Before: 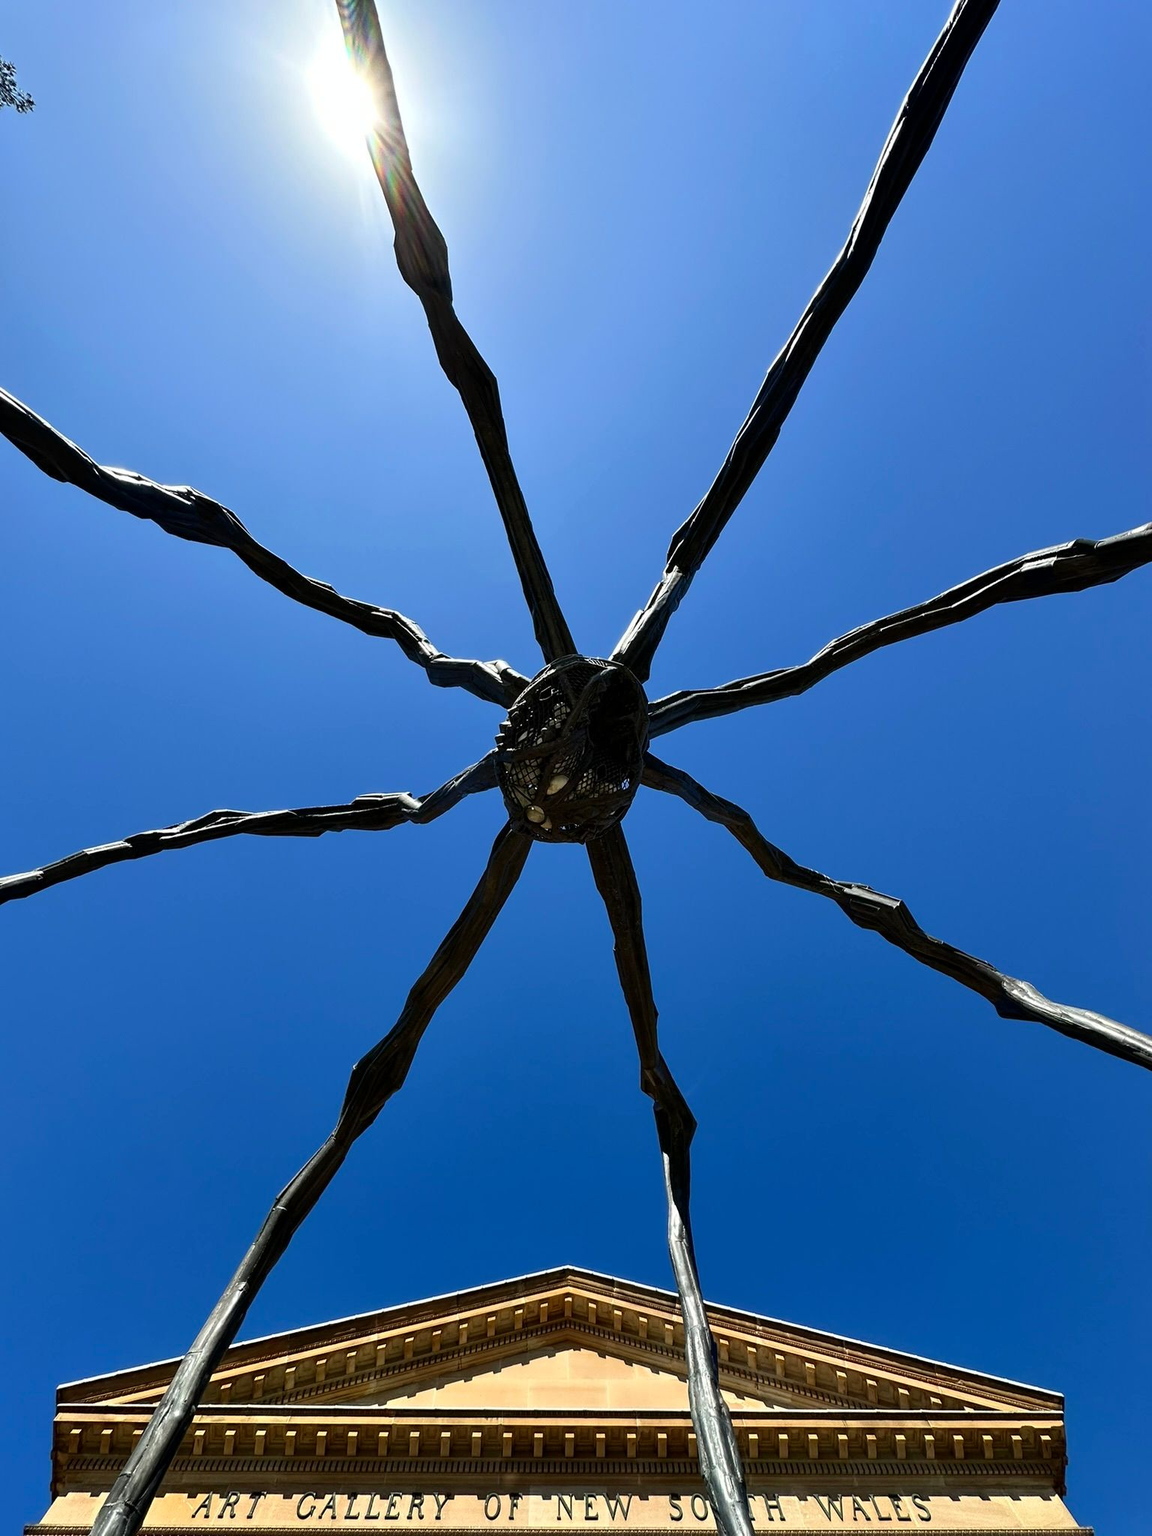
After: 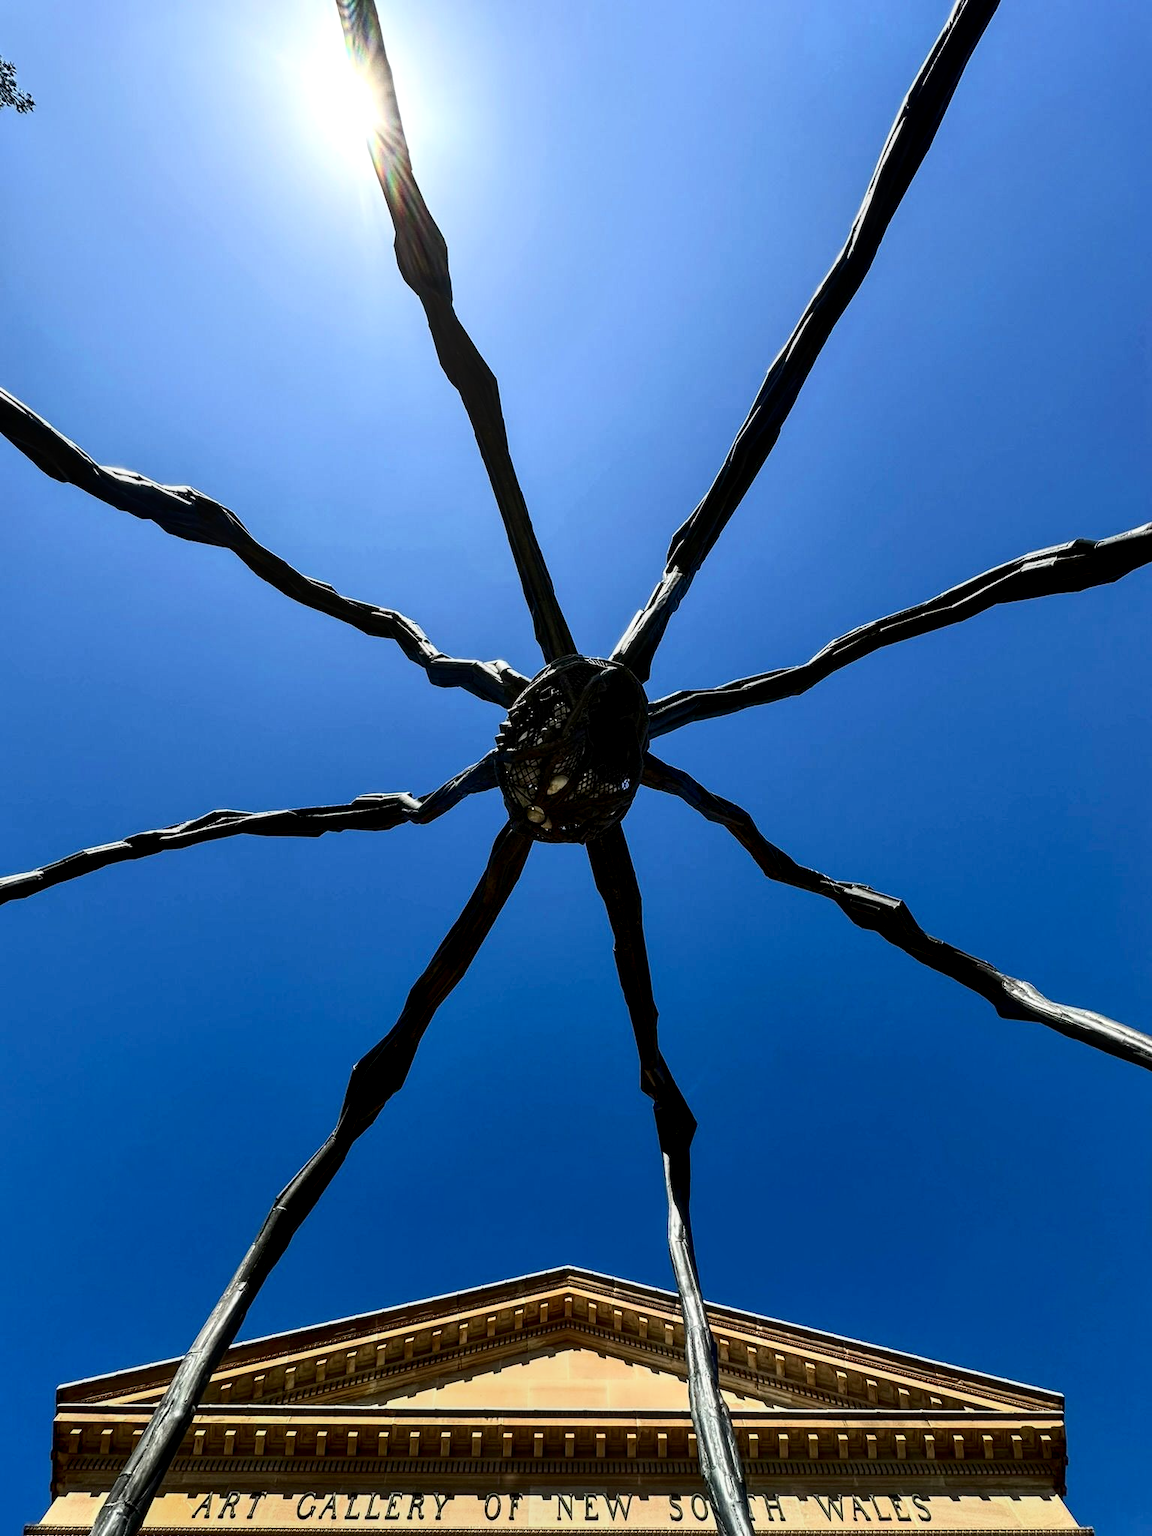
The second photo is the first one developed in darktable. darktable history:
local contrast: on, module defaults
contrast brightness saturation: contrast 0.22
